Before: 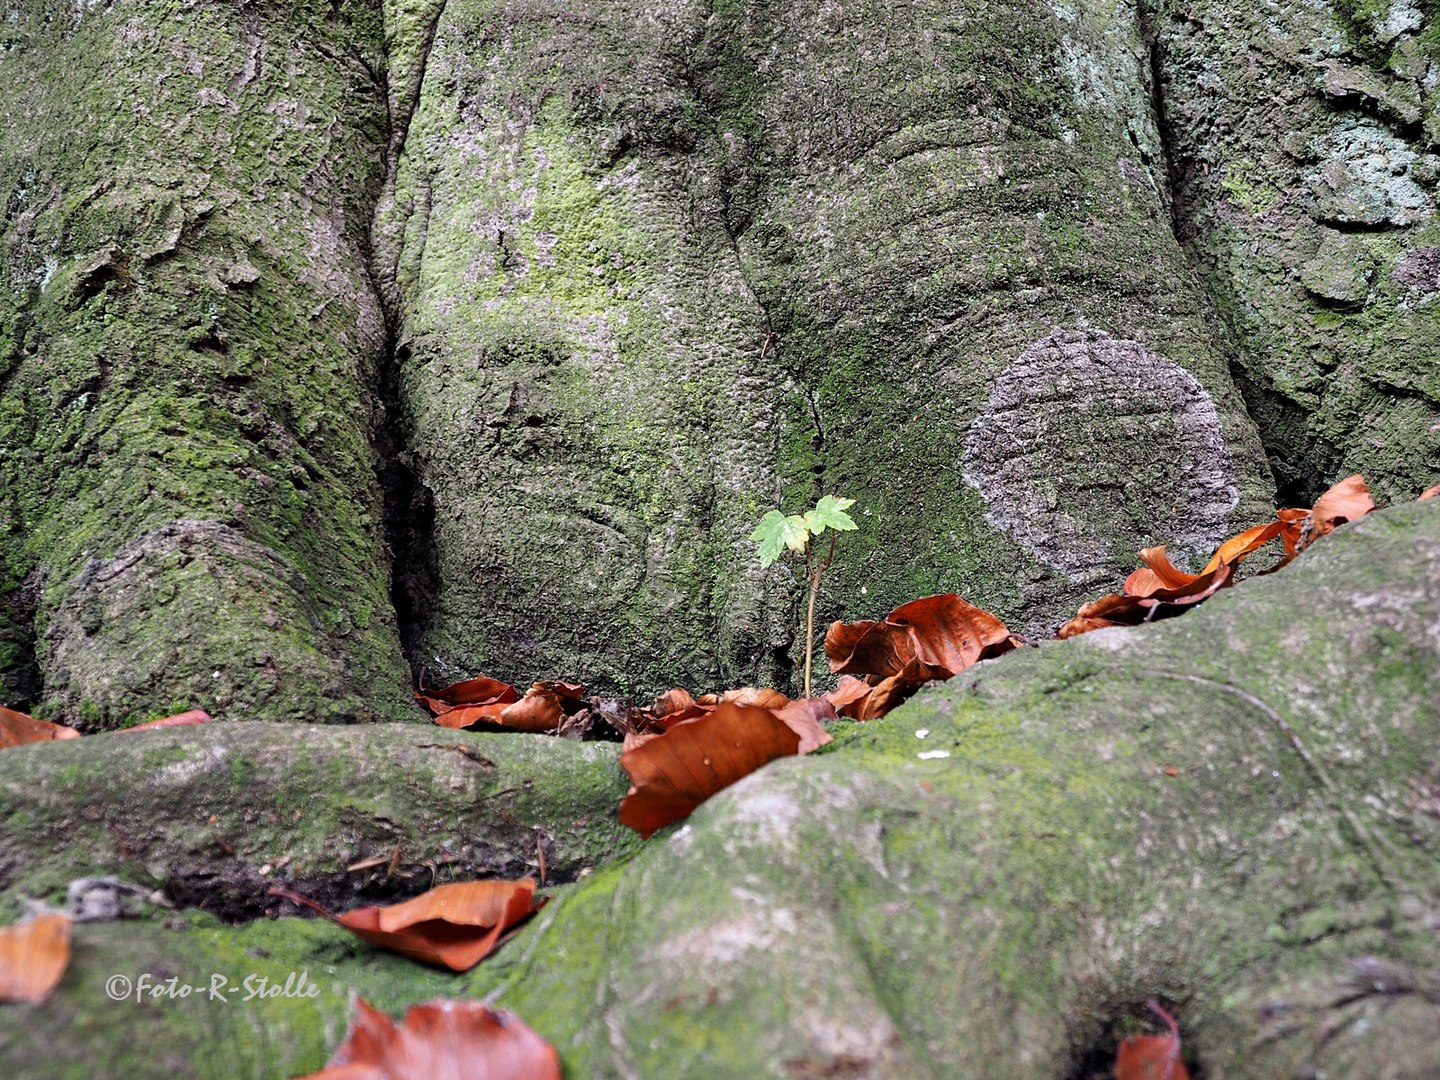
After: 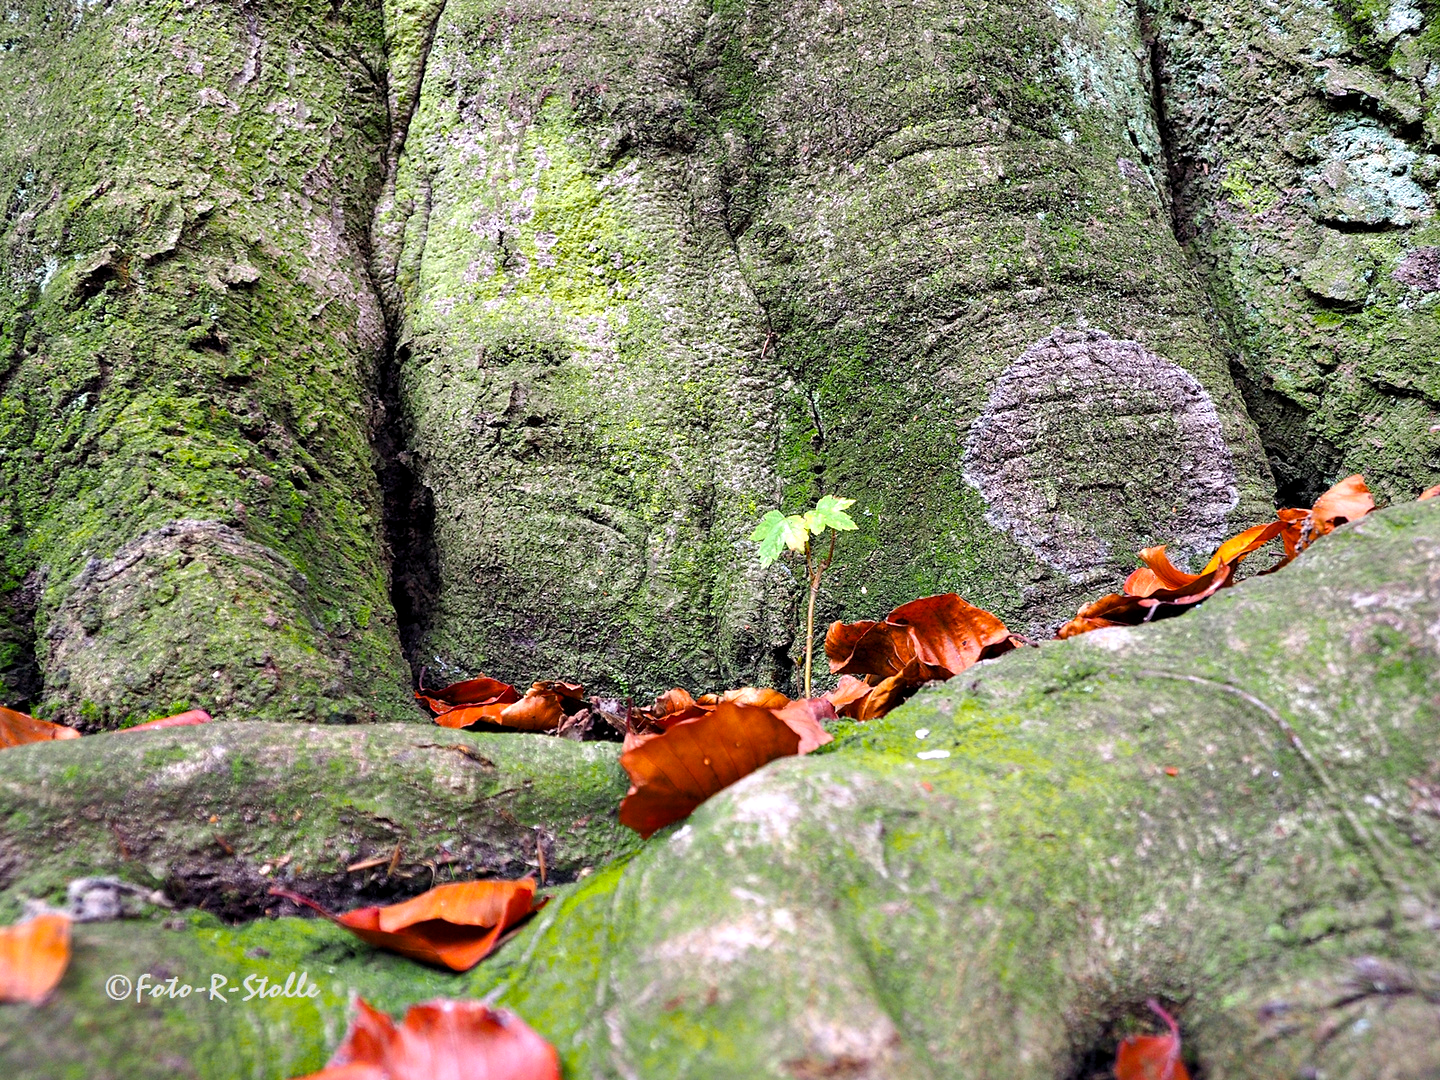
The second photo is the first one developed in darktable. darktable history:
exposure: black level correction 0.001, exposure 0.5 EV, compensate exposure bias true, compensate highlight preservation false
color balance rgb: perceptual saturation grading › global saturation 40%, global vibrance 15%
